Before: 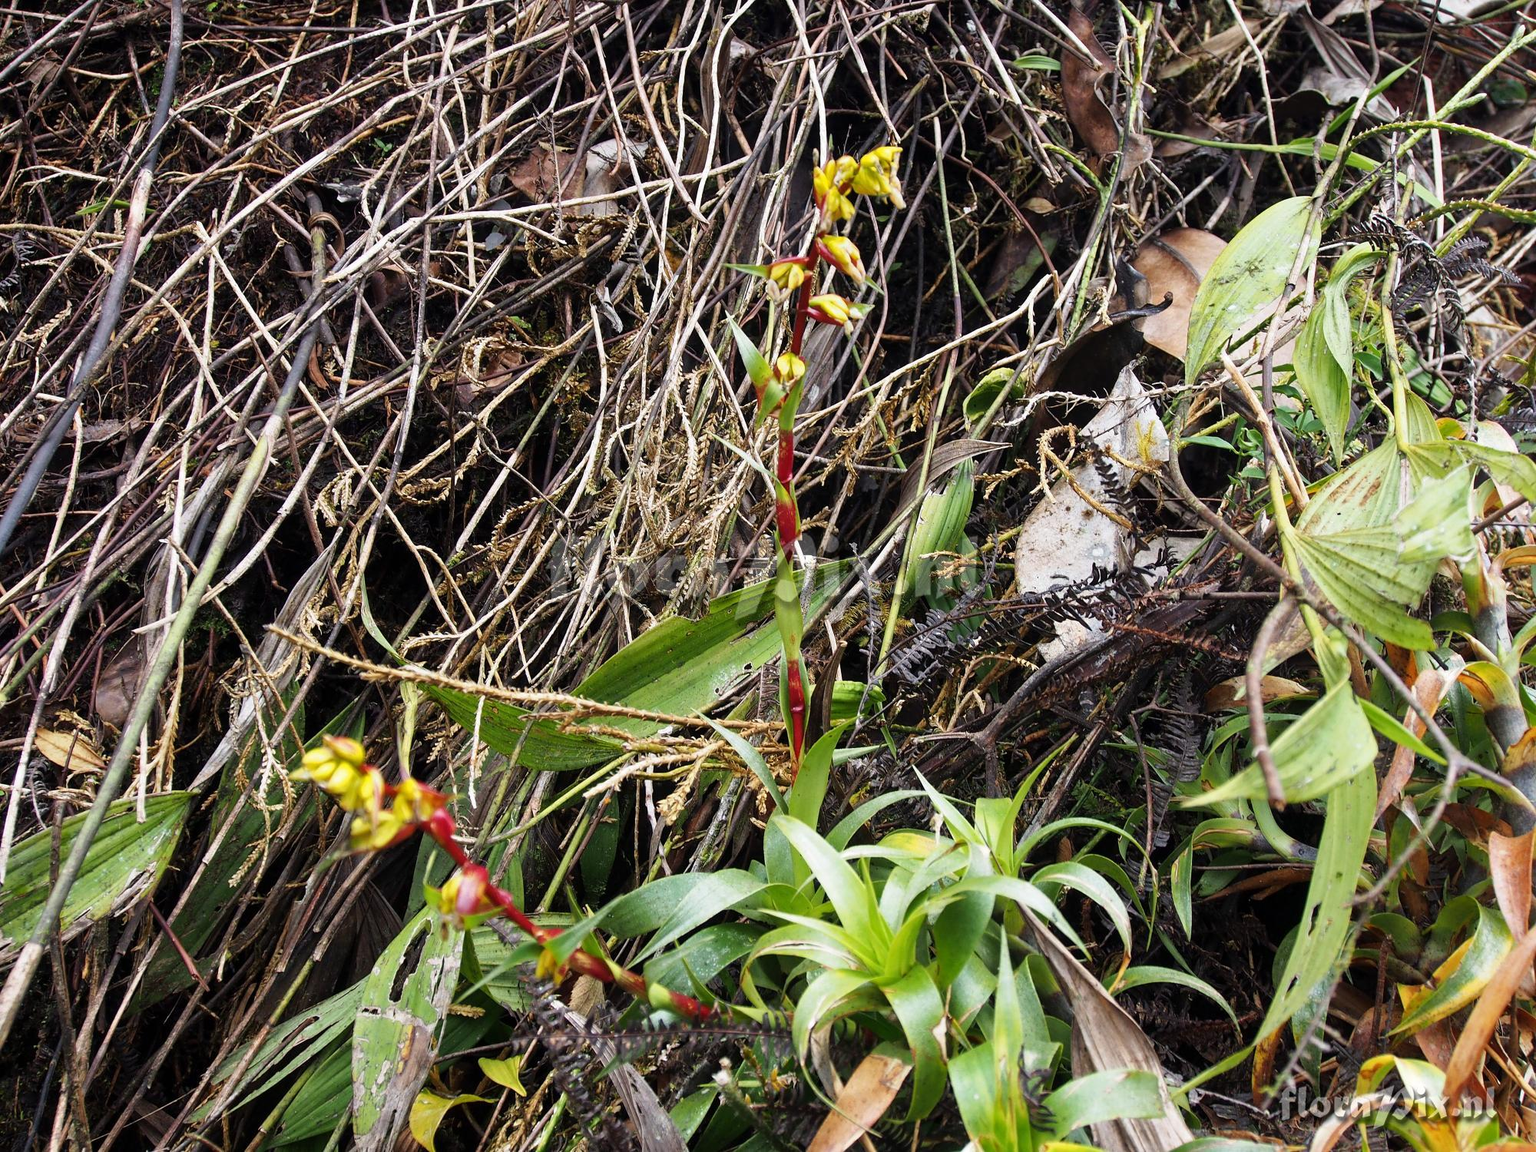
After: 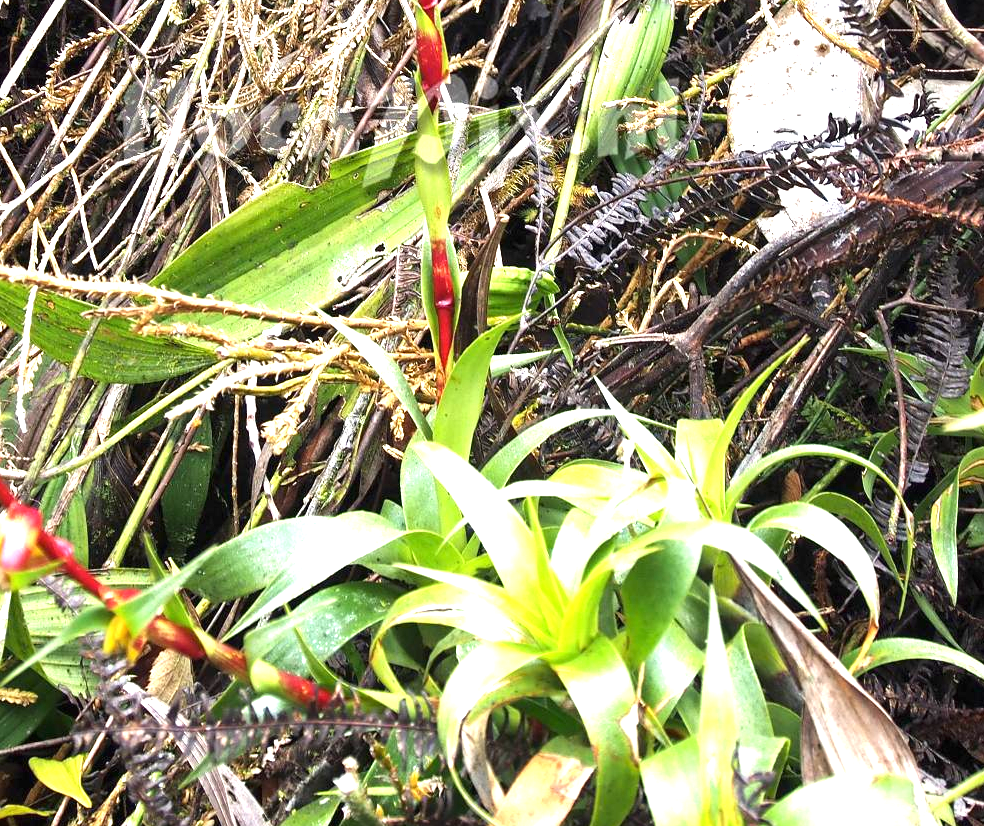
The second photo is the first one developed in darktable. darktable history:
crop: left 29.718%, top 41.384%, right 21.043%, bottom 3.498%
exposure: black level correction 0, exposure 1.374 EV, compensate highlight preservation false
